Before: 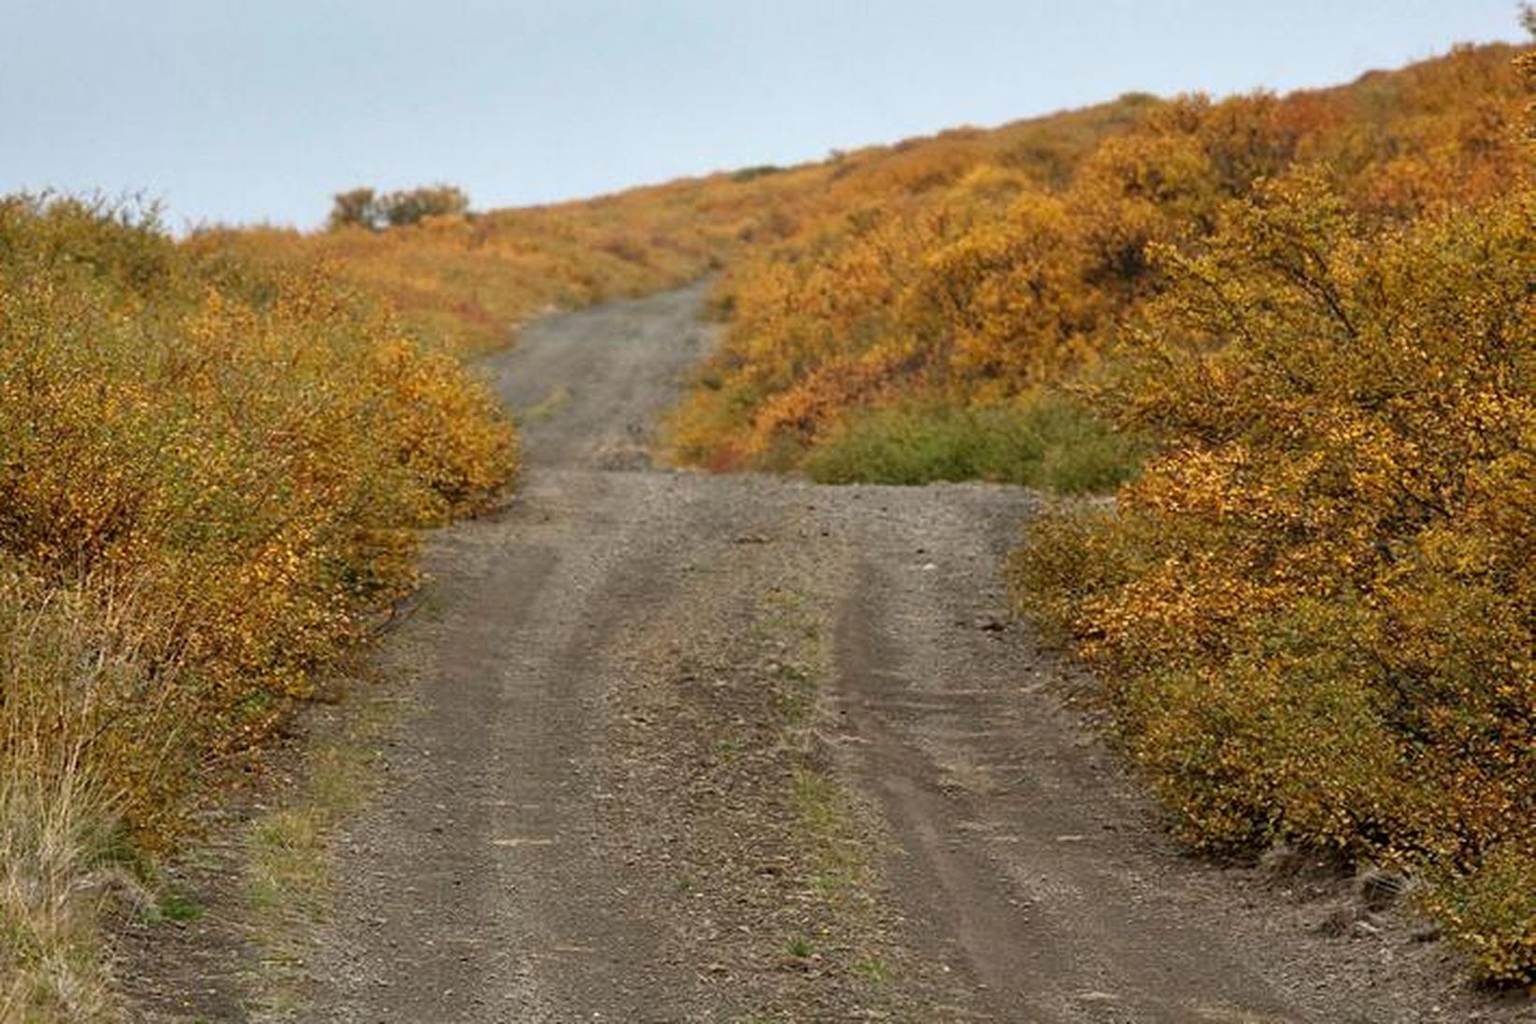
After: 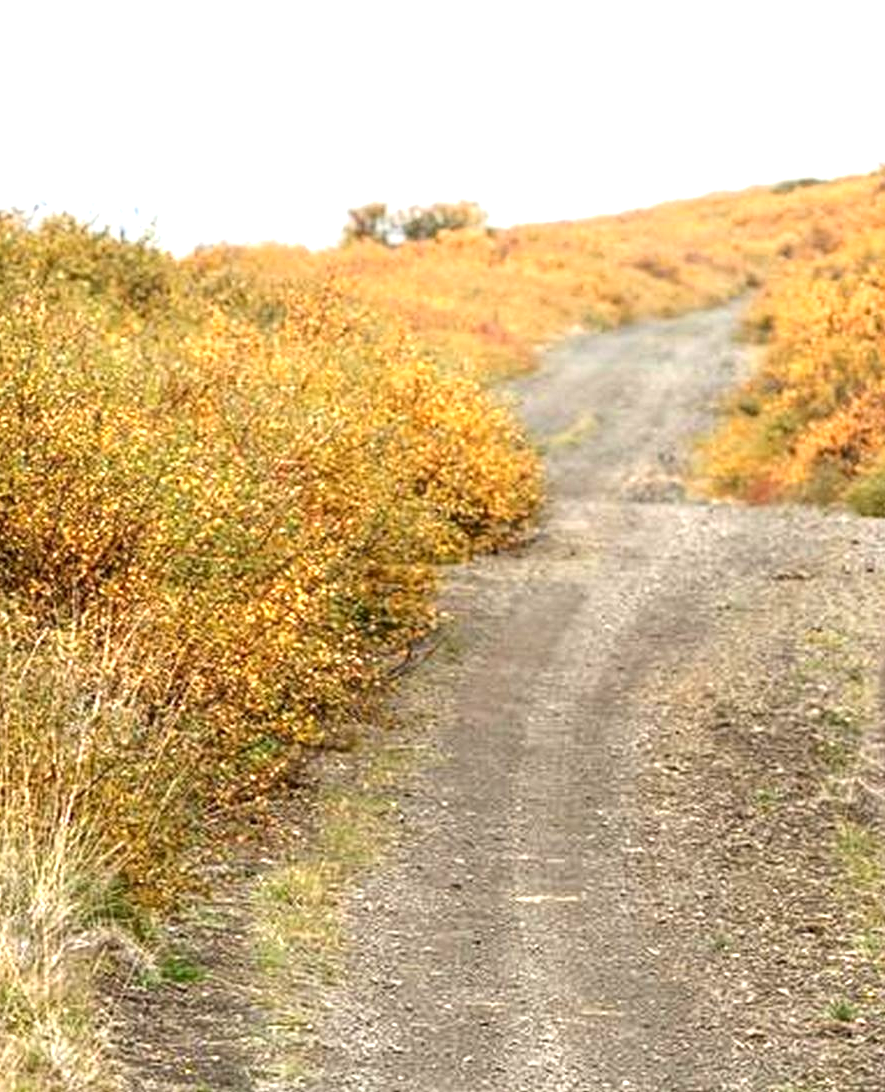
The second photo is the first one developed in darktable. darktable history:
crop: left 0.707%, right 45.301%, bottom 0.087%
exposure: black level correction 0, exposure 1.2 EV, compensate exposure bias true, compensate highlight preservation false
local contrast: on, module defaults
shadows and highlights: shadows 1.22, highlights 39.52, highlights color adjustment 52.78%
tone equalizer: on, module defaults
